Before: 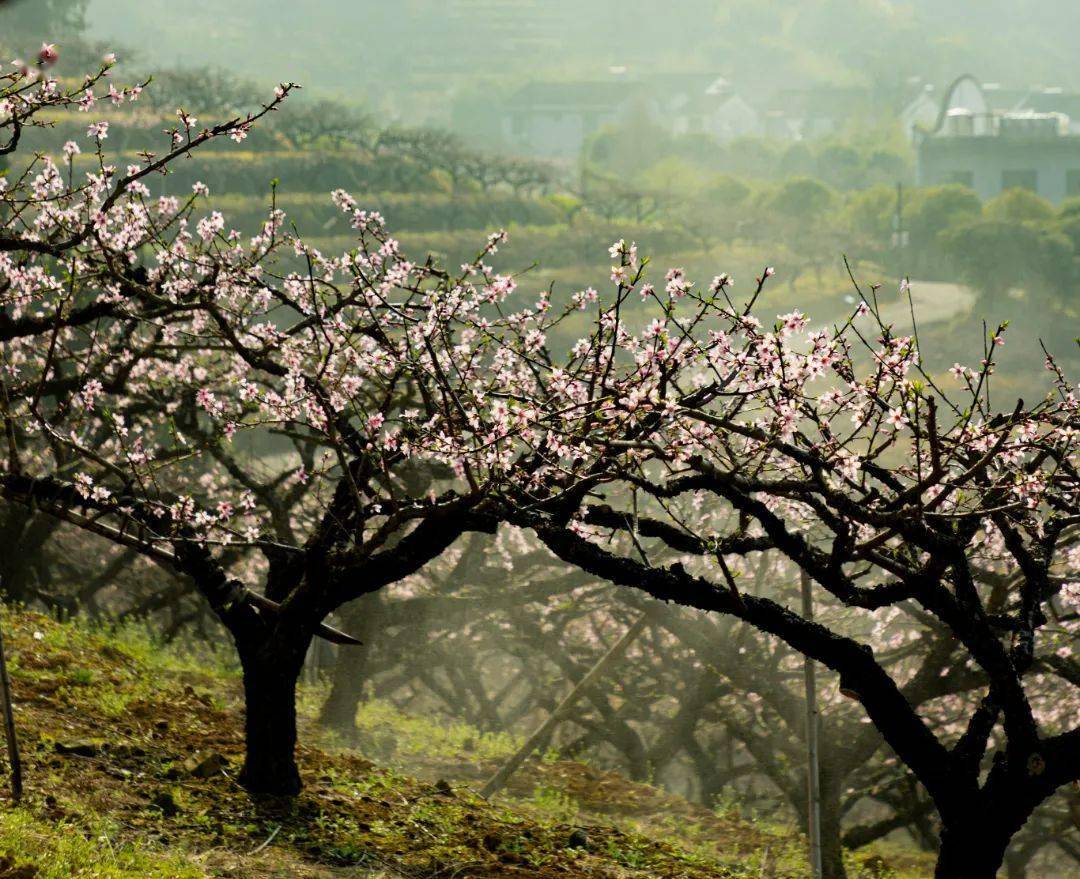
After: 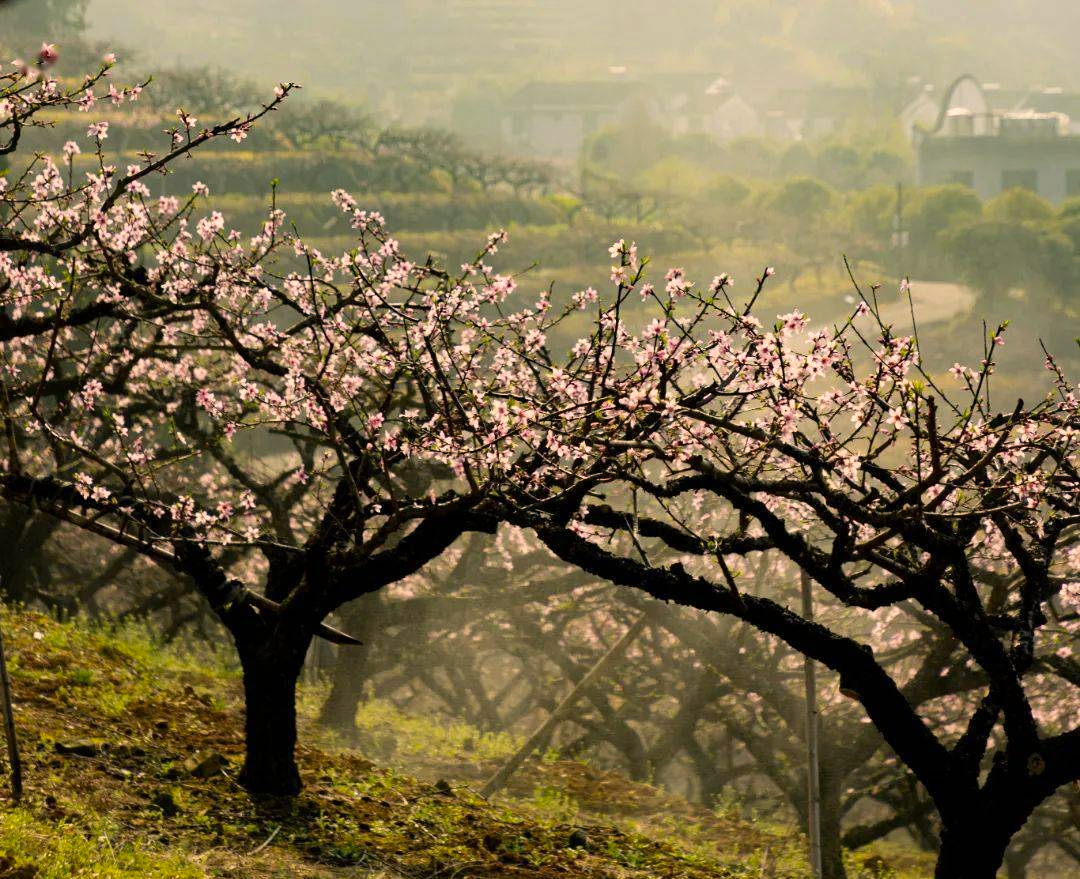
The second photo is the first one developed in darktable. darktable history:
color correction: highlights a* 11.24, highlights b* 11.77
